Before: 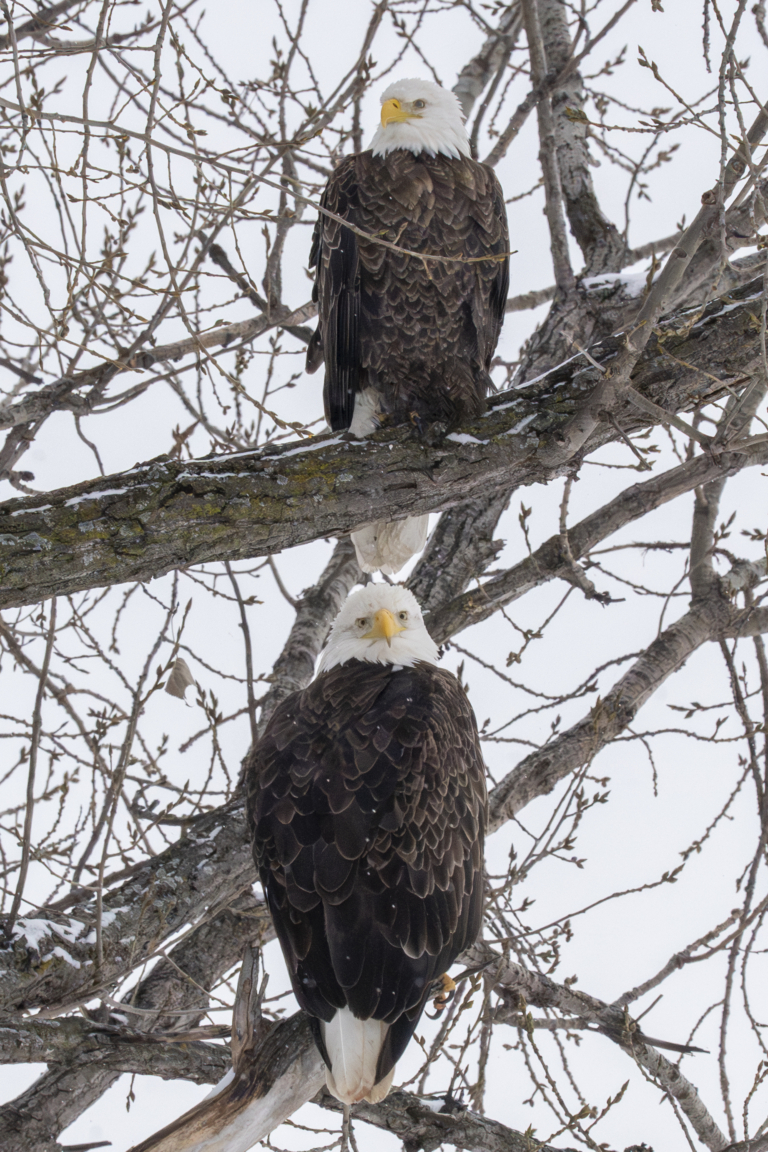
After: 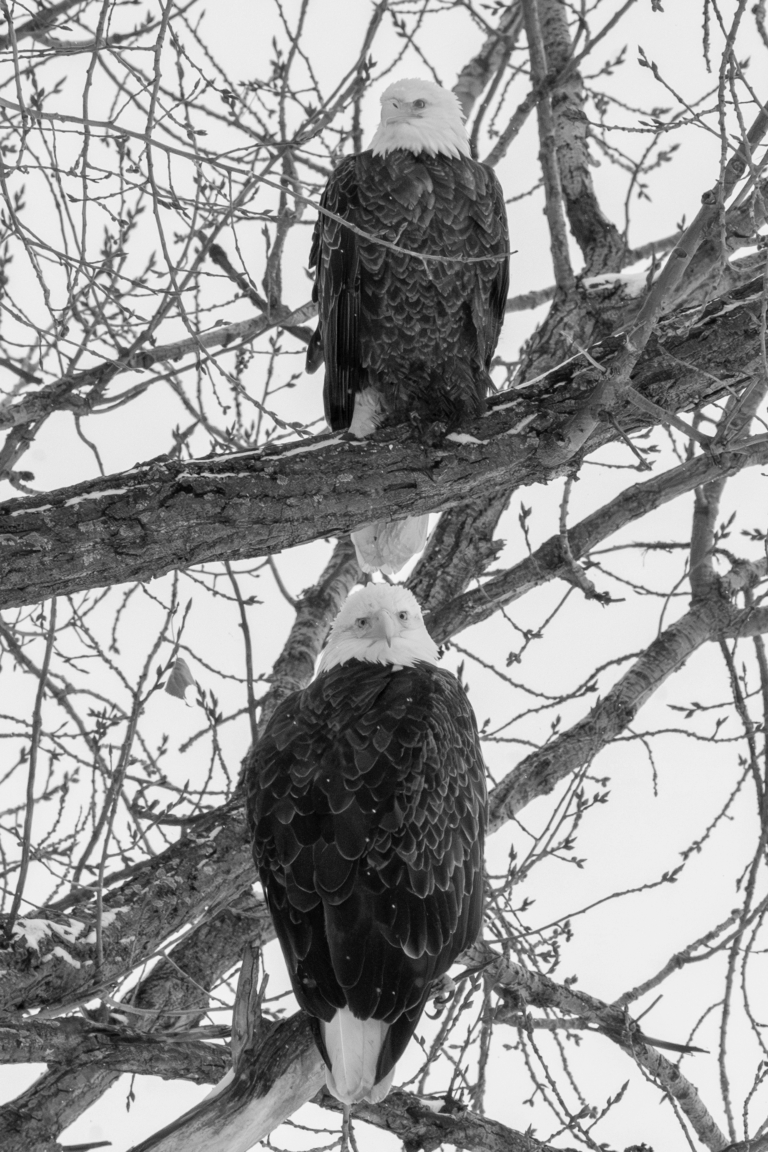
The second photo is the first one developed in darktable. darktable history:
white balance: emerald 1
monochrome: on, module defaults
